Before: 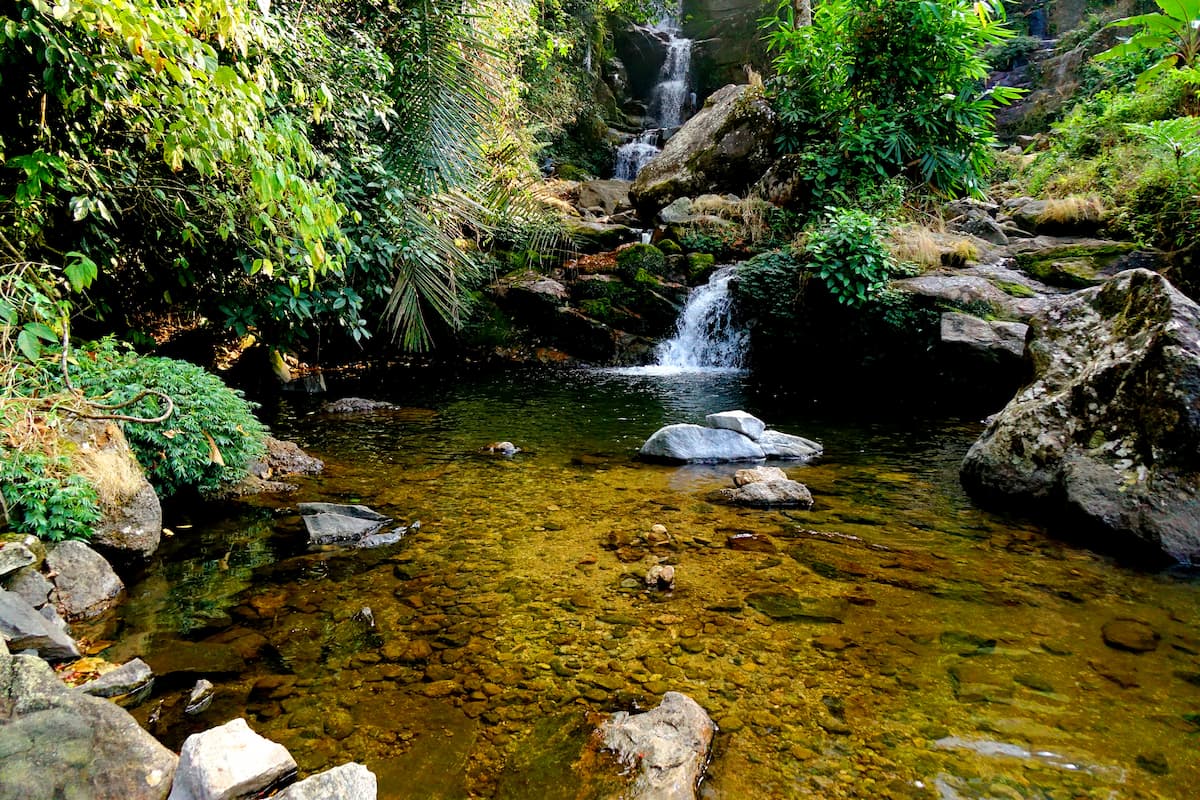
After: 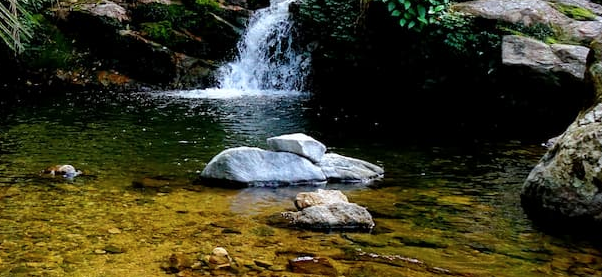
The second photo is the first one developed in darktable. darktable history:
white balance: red 0.982, blue 1.018
crop: left 36.607%, top 34.735%, right 13.146%, bottom 30.611%
contrast brightness saturation: contrast 0.01, saturation -0.05
